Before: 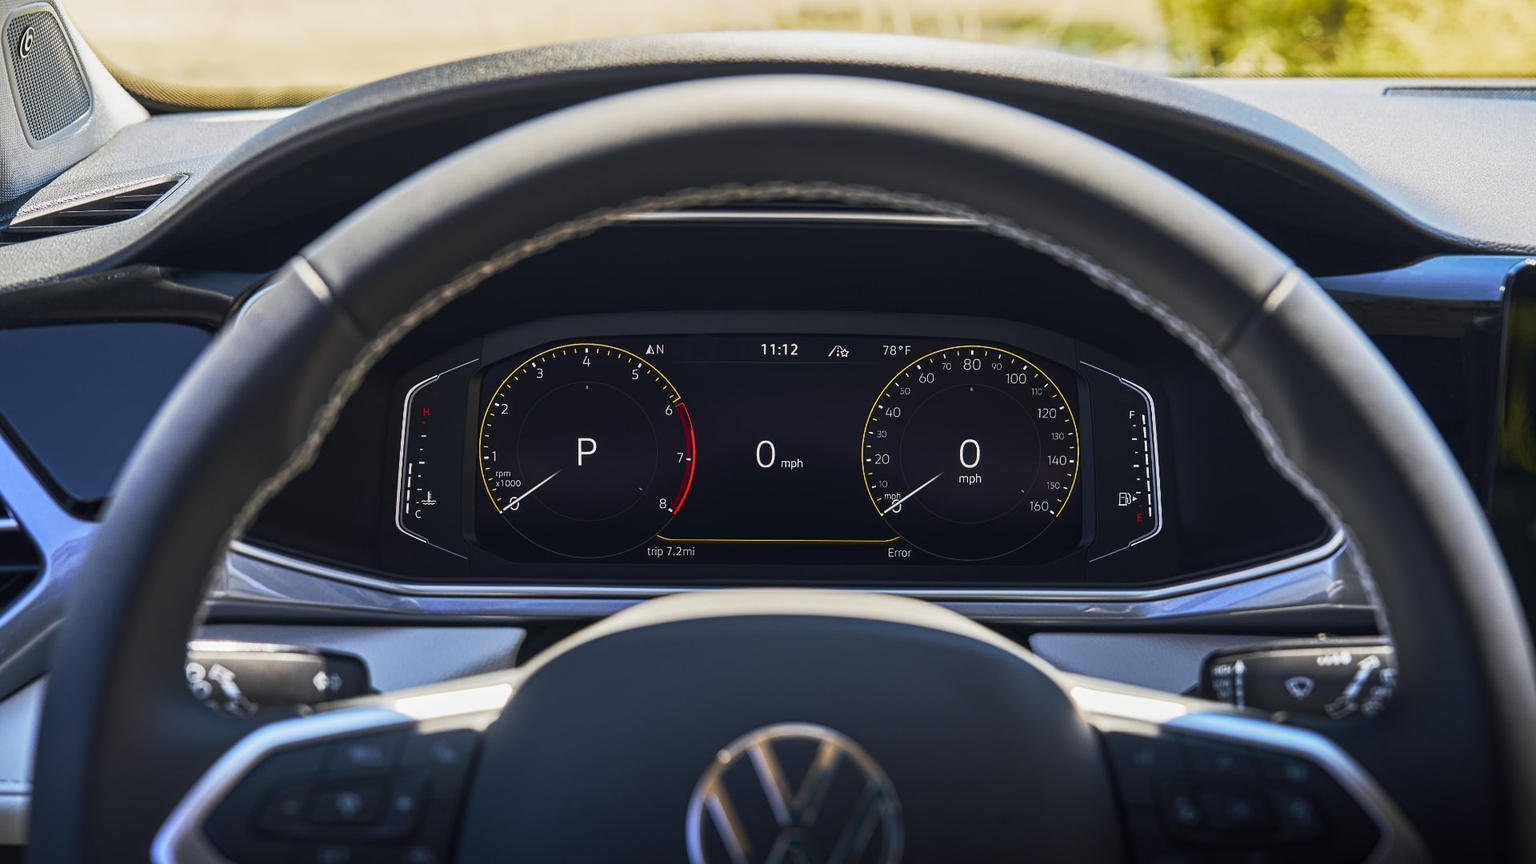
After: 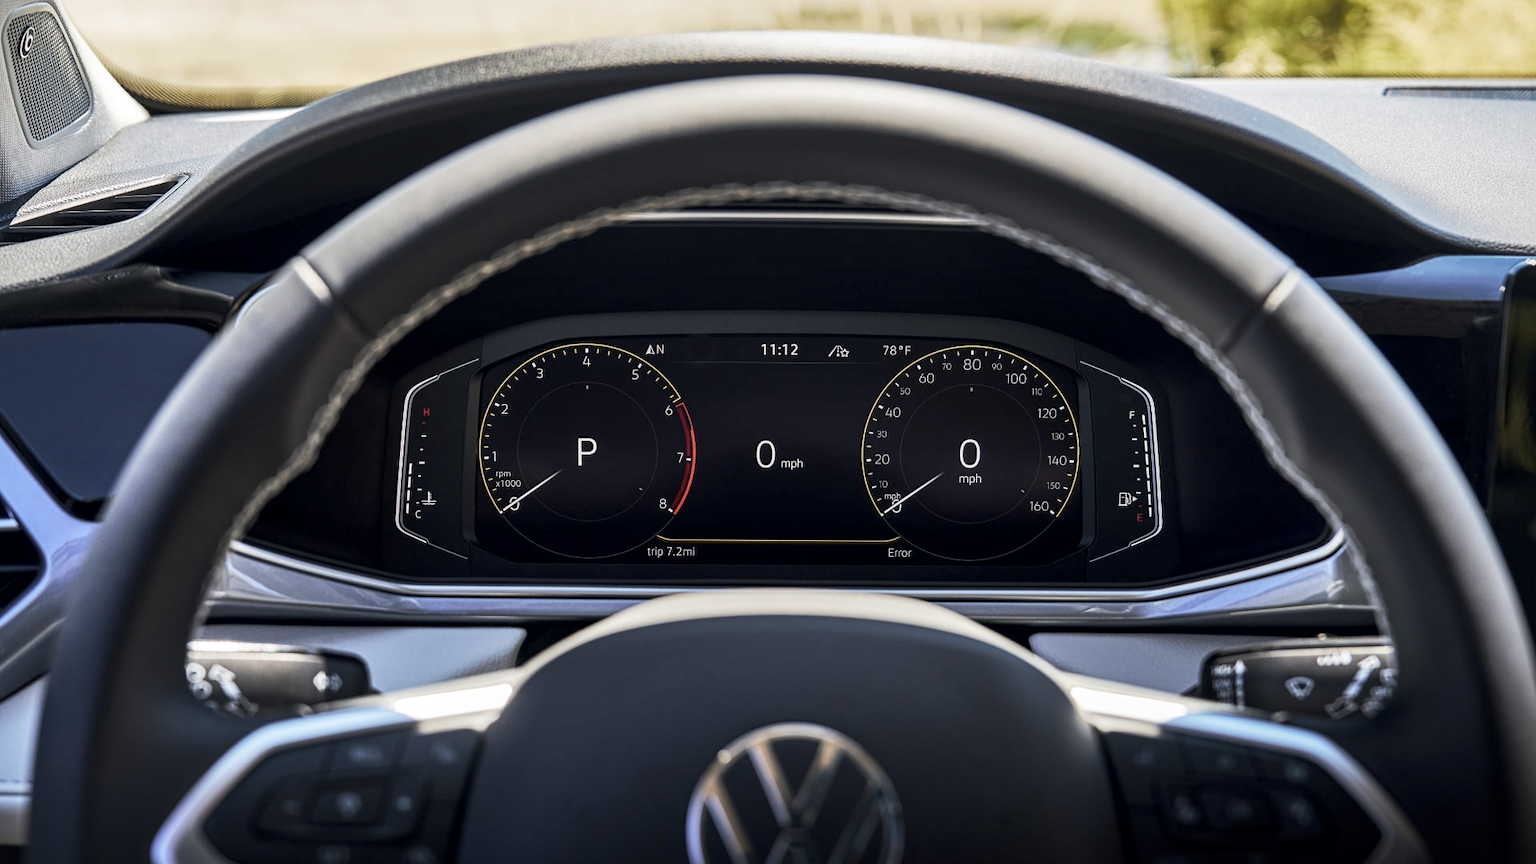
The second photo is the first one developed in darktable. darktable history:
contrast brightness saturation: contrast 0.059, brightness -0.009, saturation -0.236
local contrast: mode bilateral grid, contrast 99, coarseness 99, detail 165%, midtone range 0.2
